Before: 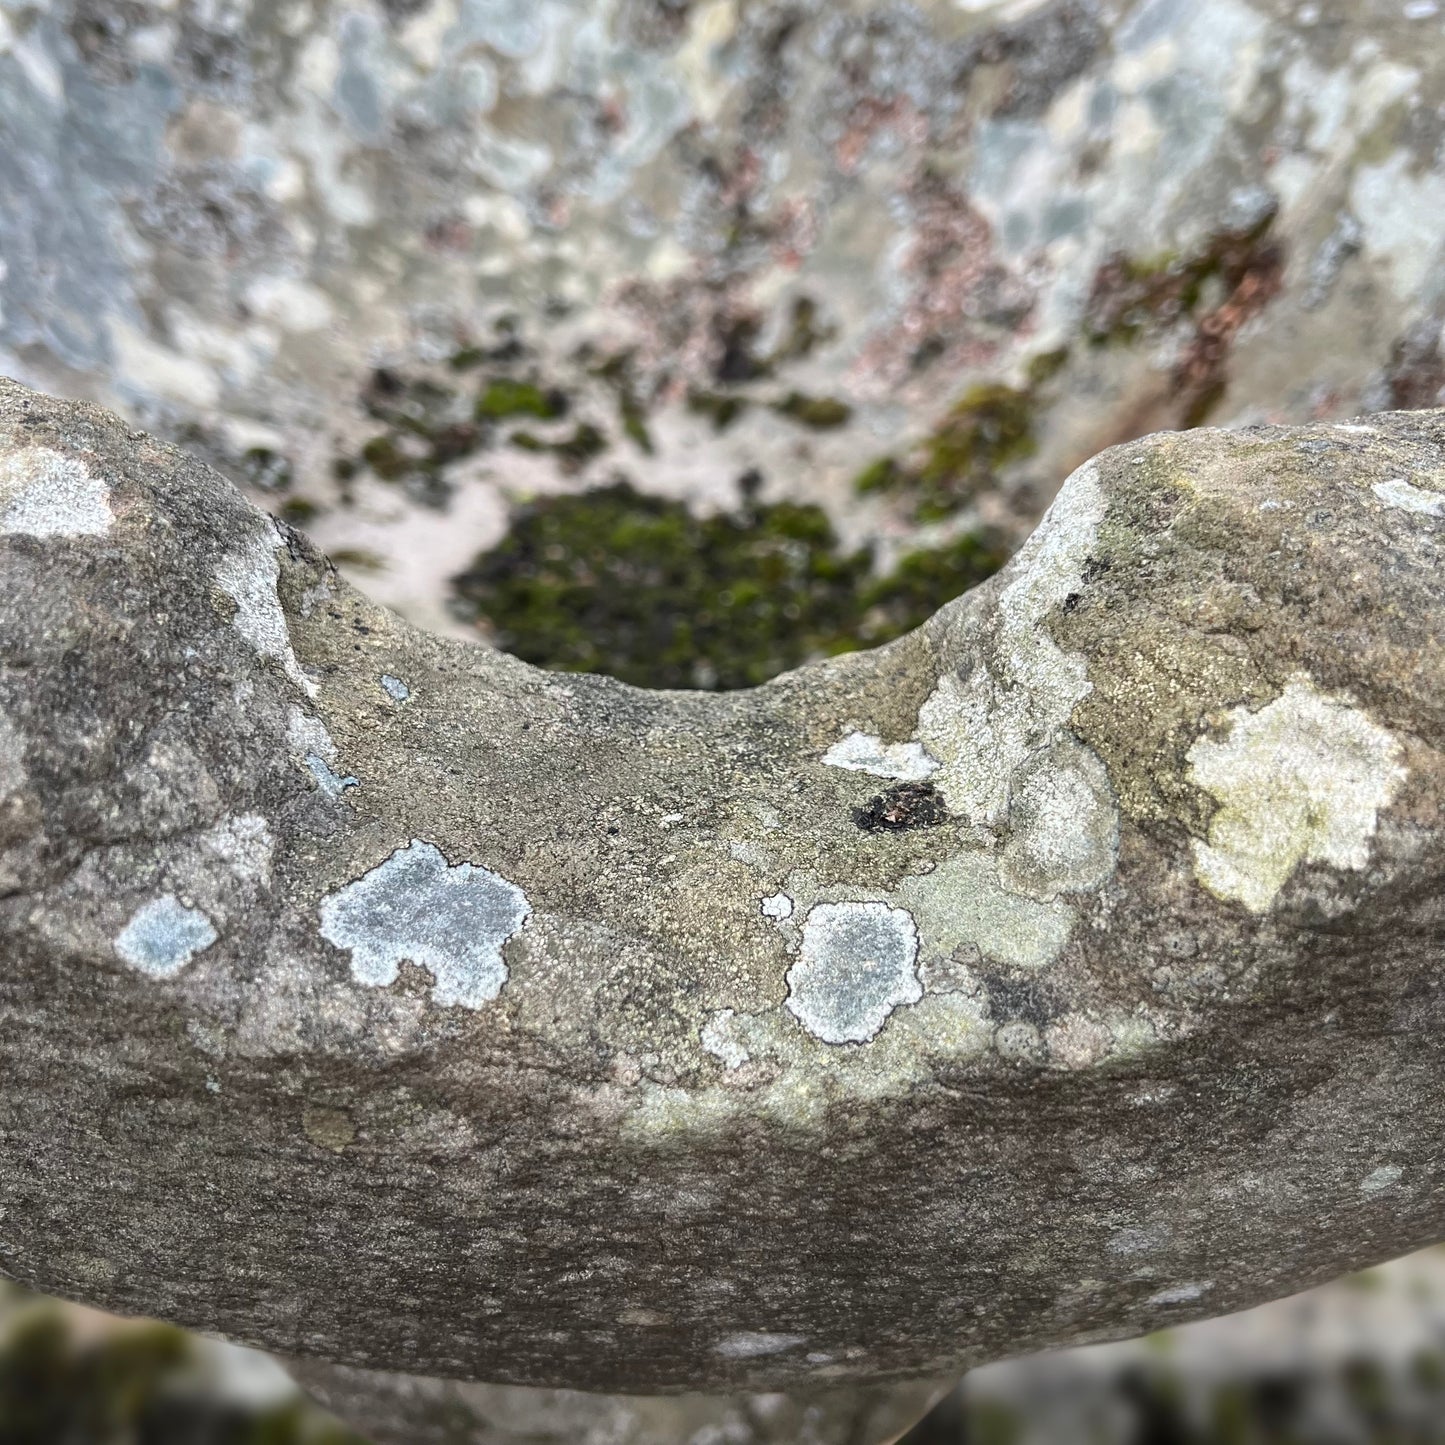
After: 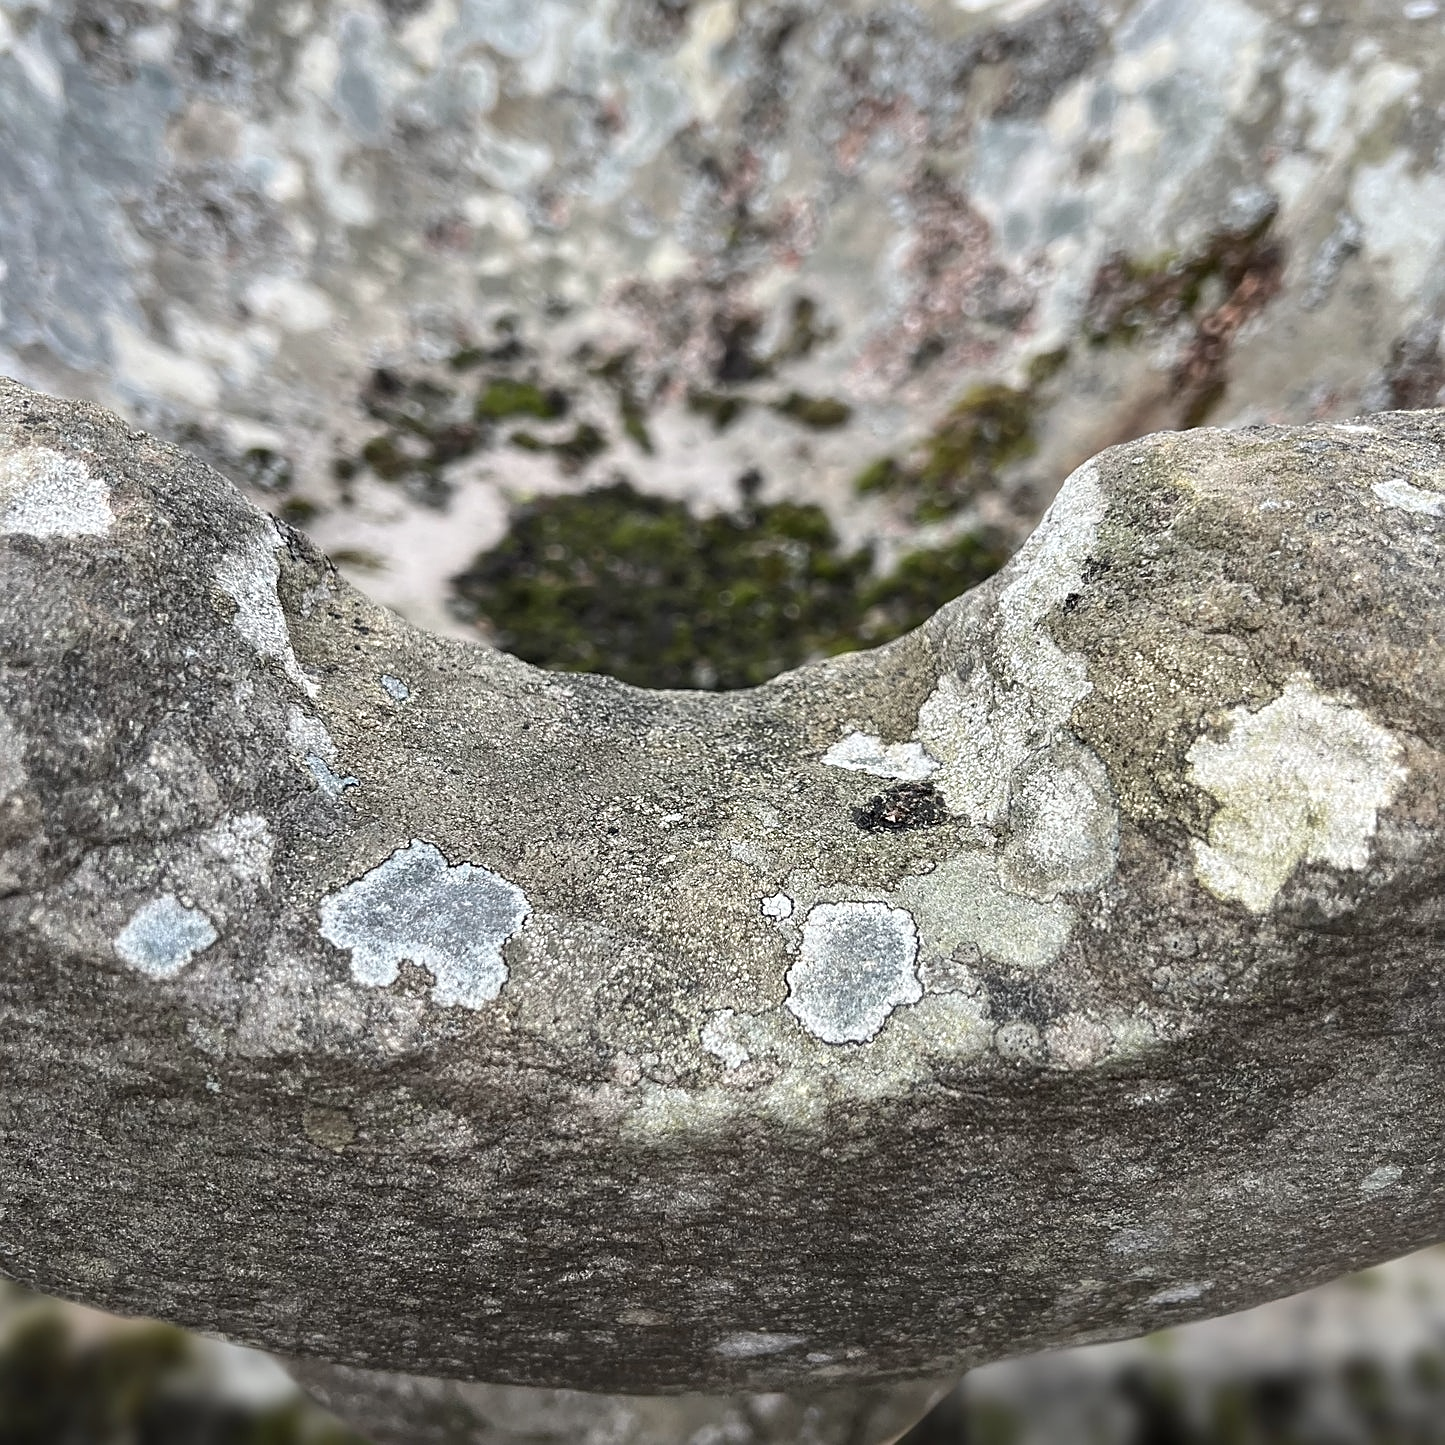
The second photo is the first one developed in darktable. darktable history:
contrast brightness saturation: contrast 0.06, brightness -0.01, saturation -0.23
sharpen: on, module defaults
